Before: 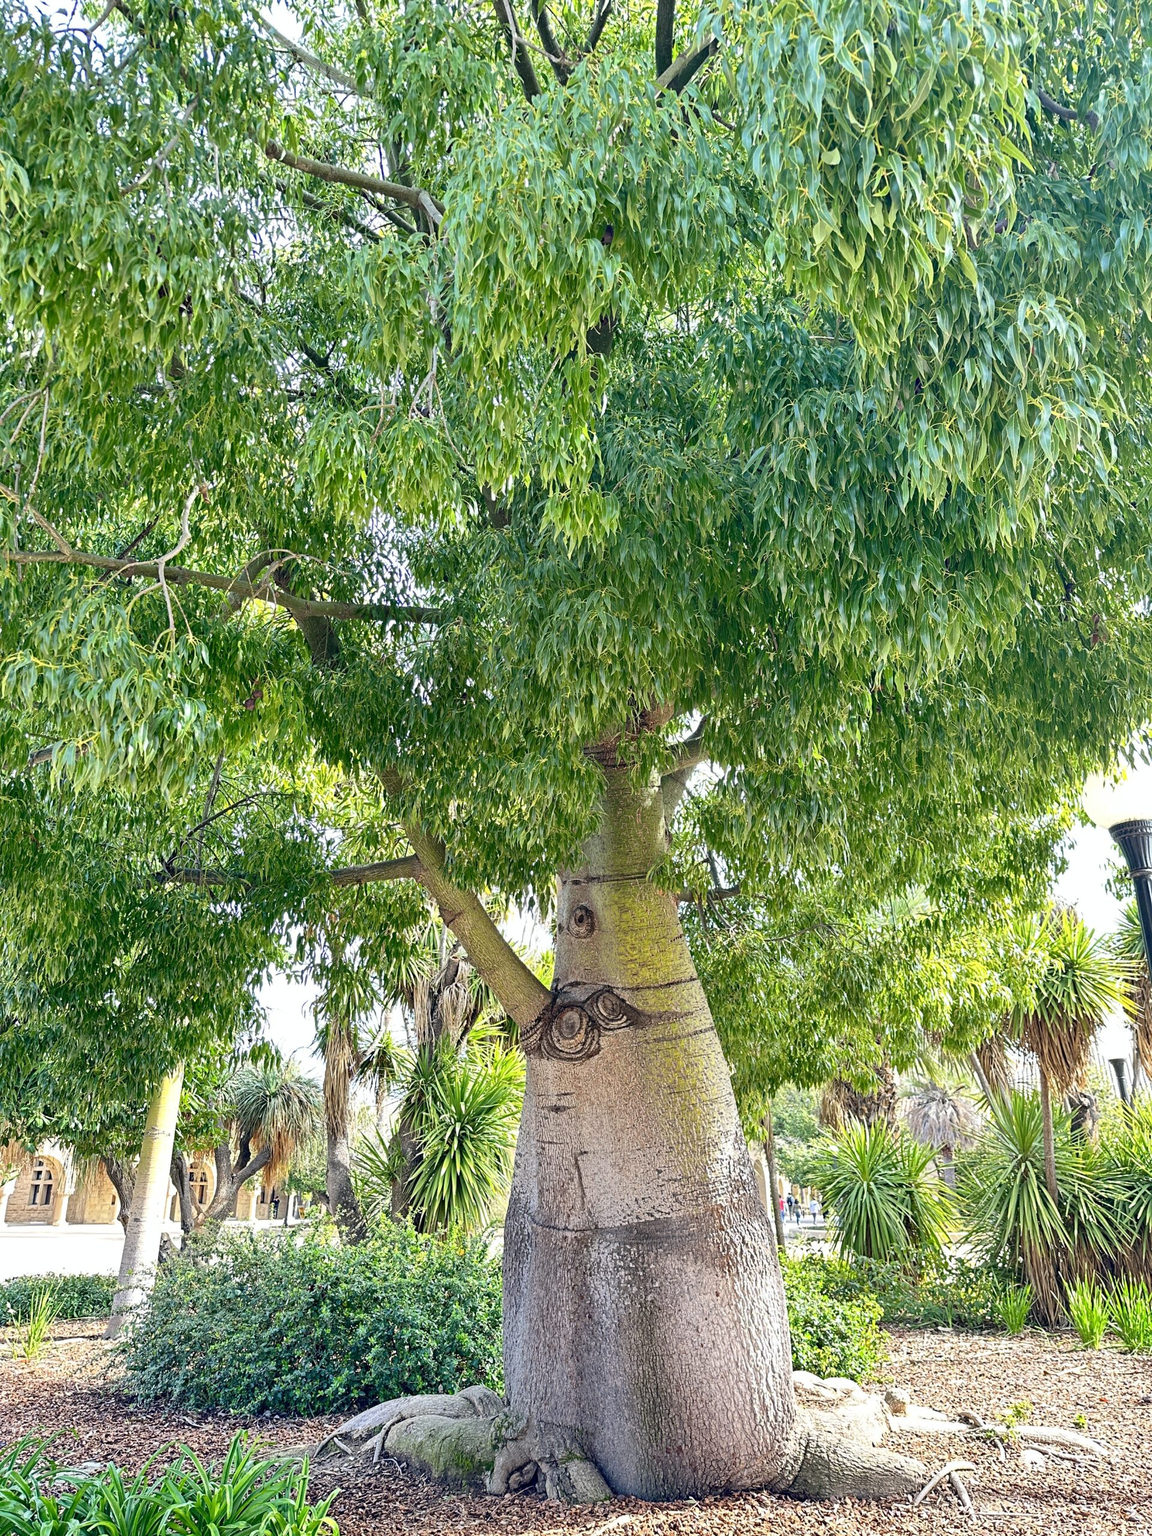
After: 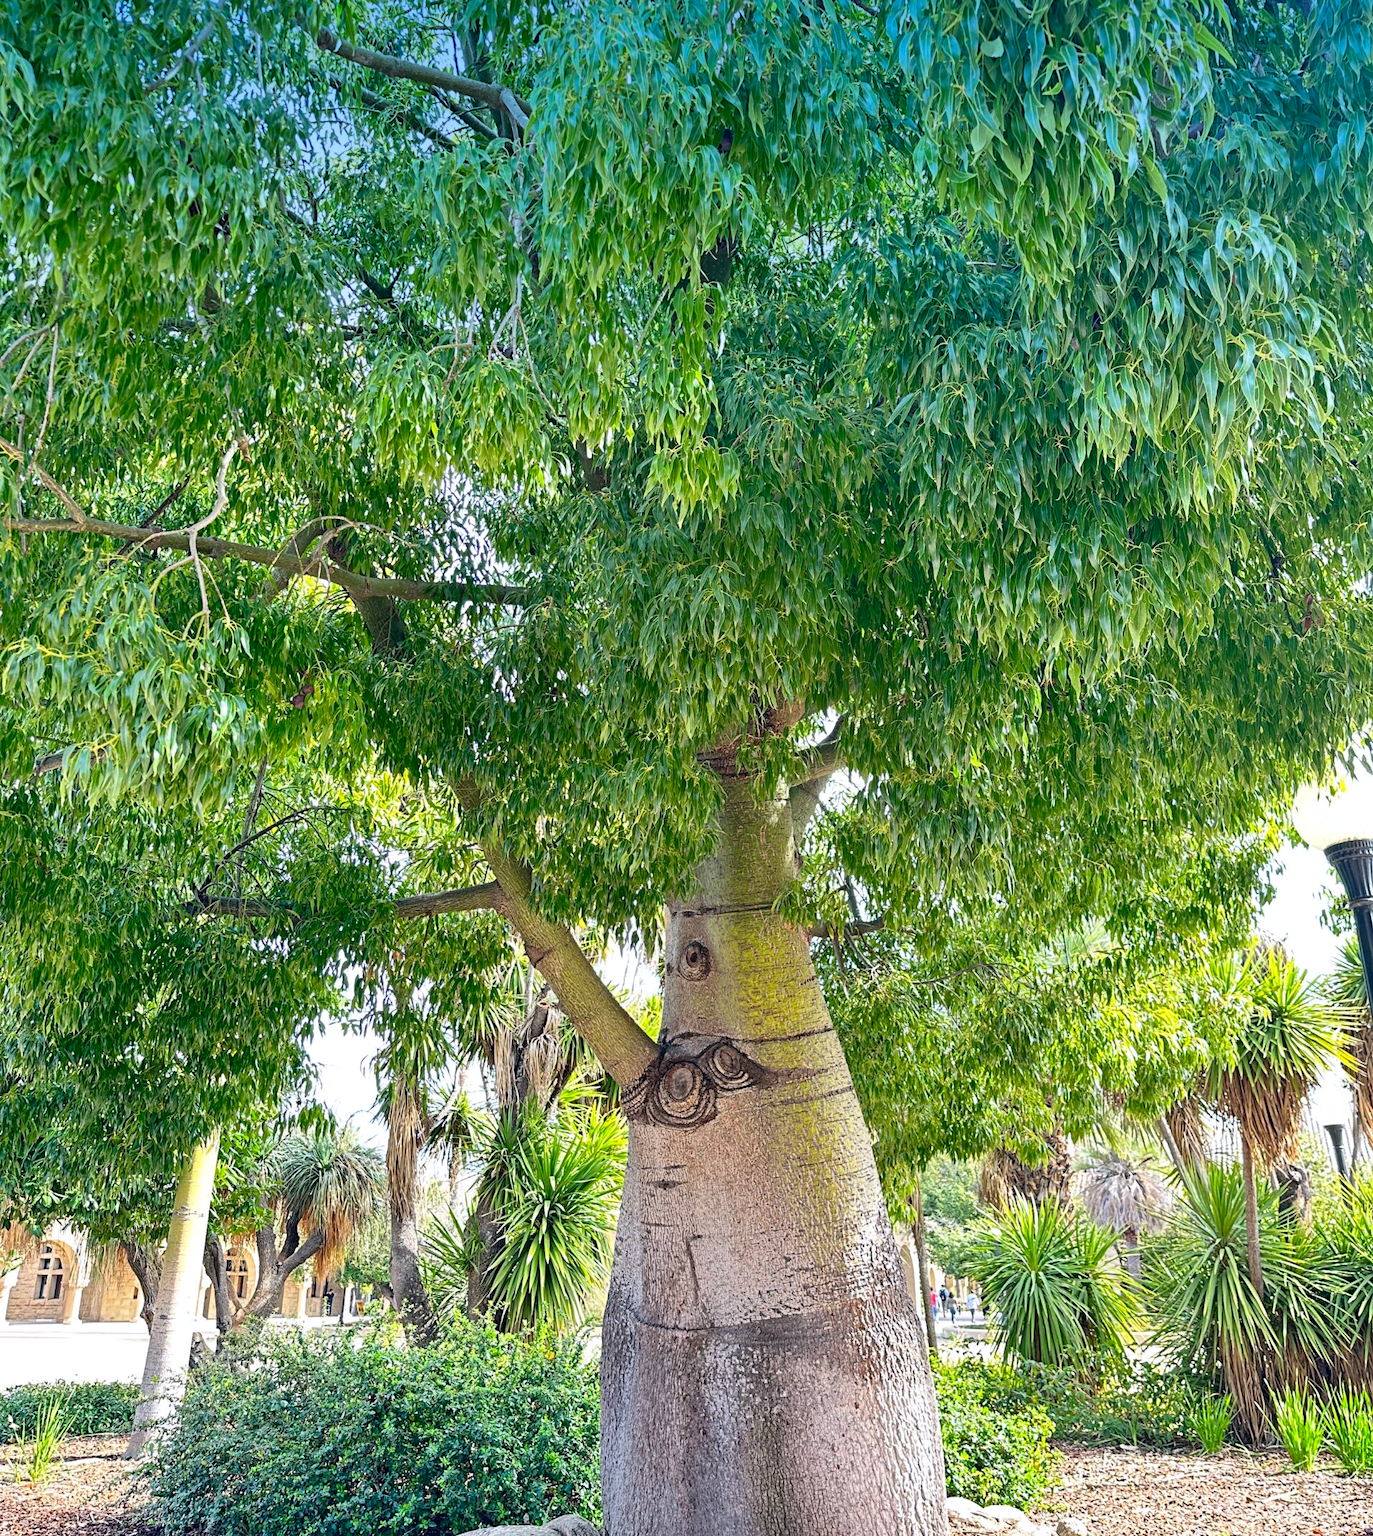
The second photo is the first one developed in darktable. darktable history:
crop: top 7.625%, bottom 8.027%
white balance: red 1.004, blue 1.024
graduated density: density 2.02 EV, hardness 44%, rotation 0.374°, offset 8.21, hue 208.8°, saturation 97%
